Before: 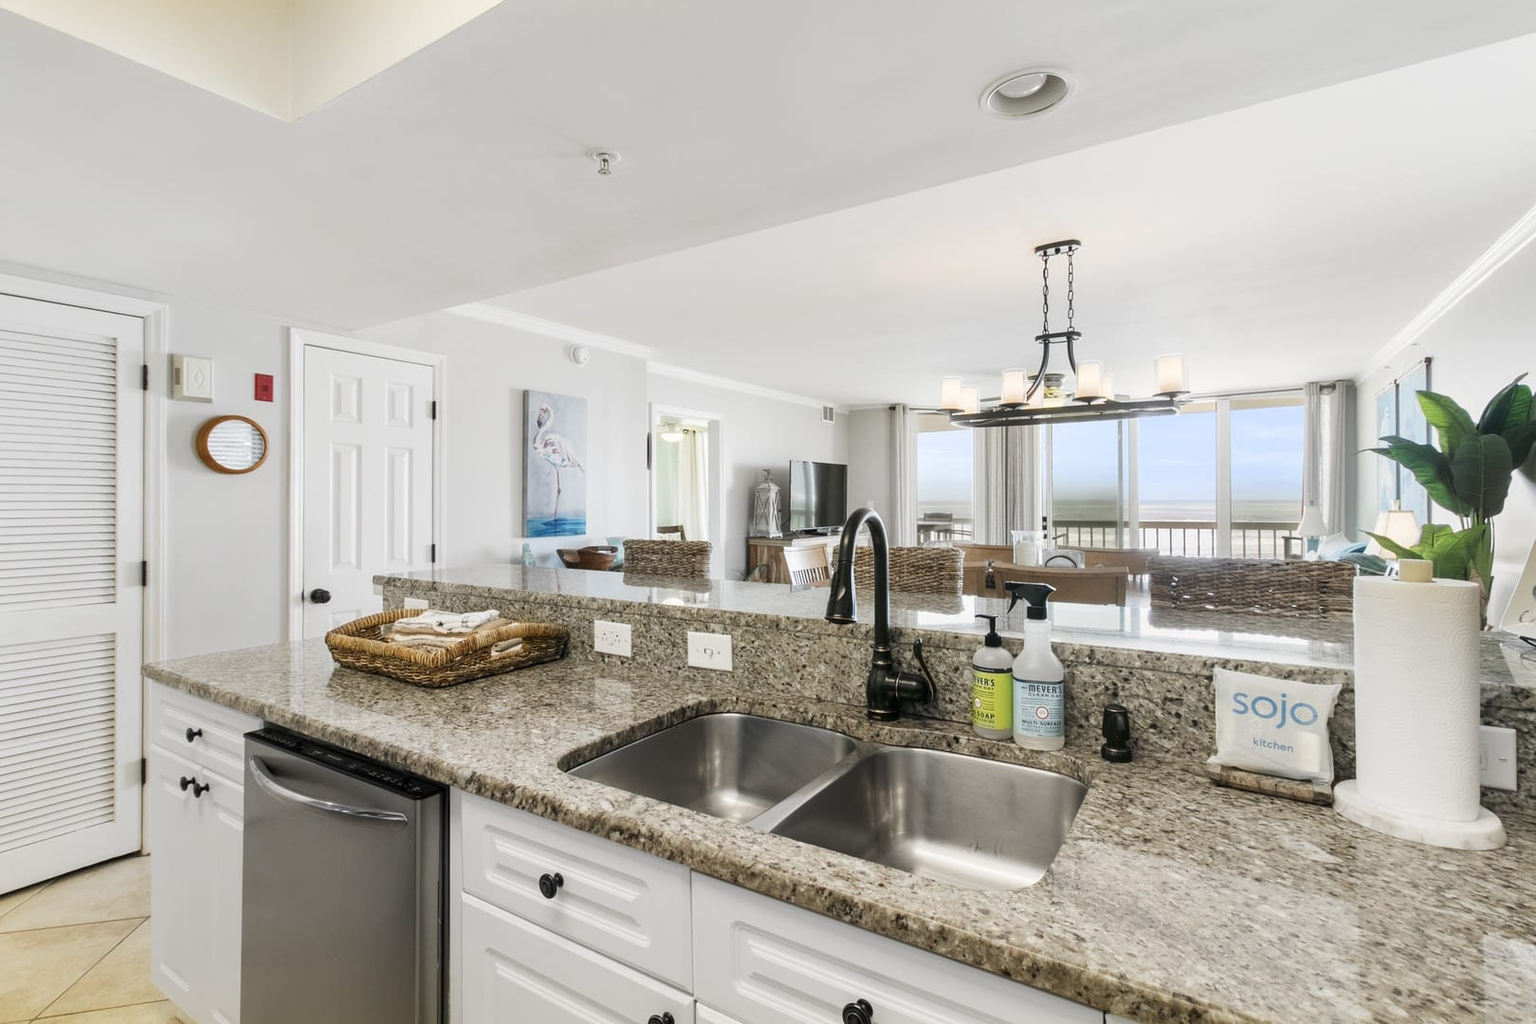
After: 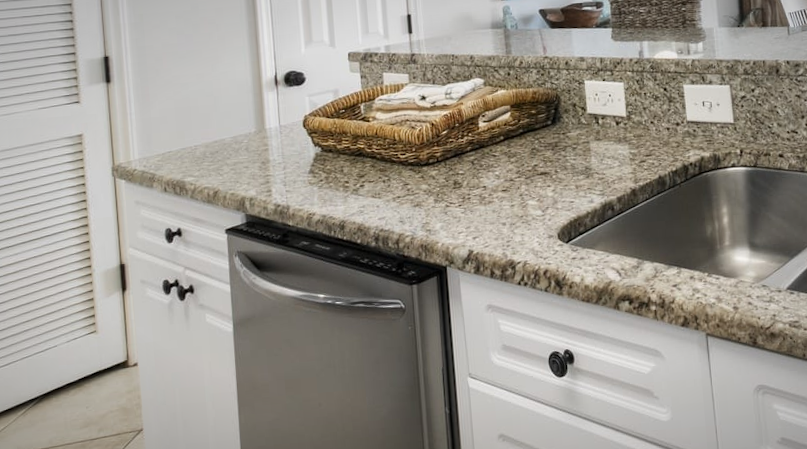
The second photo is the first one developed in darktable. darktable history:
rotate and perspective: rotation -4.57°, crop left 0.054, crop right 0.944, crop top 0.087, crop bottom 0.914
crop and rotate: top 54.778%, right 46.61%, bottom 0.159%
vignetting: fall-off radius 70%, automatic ratio true
